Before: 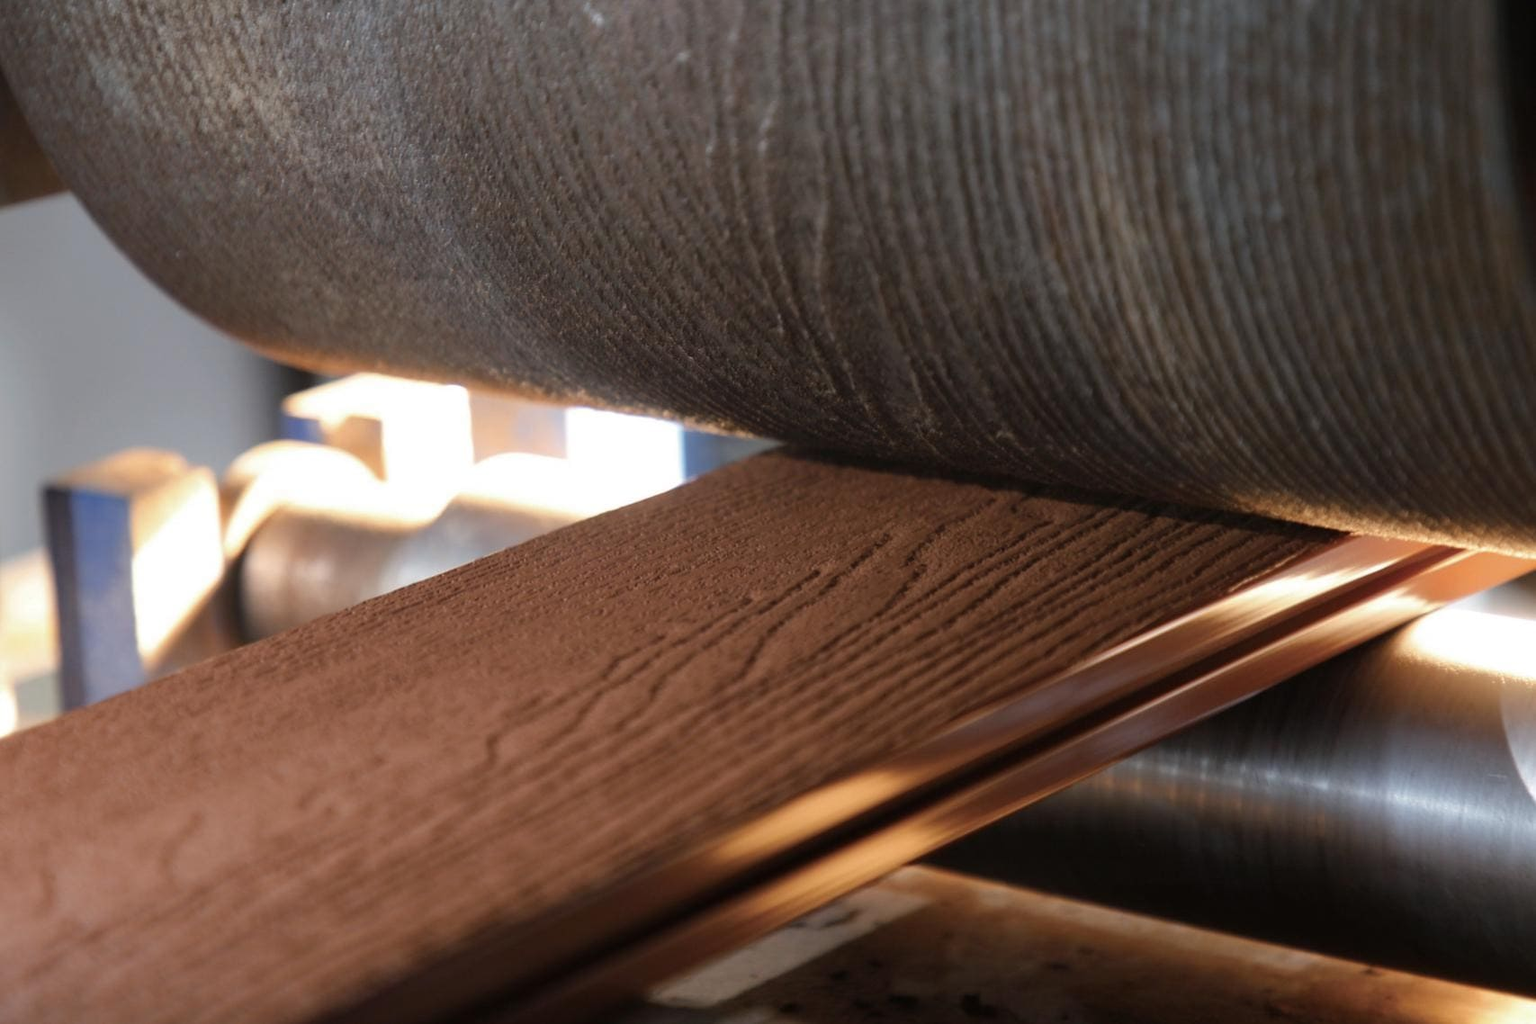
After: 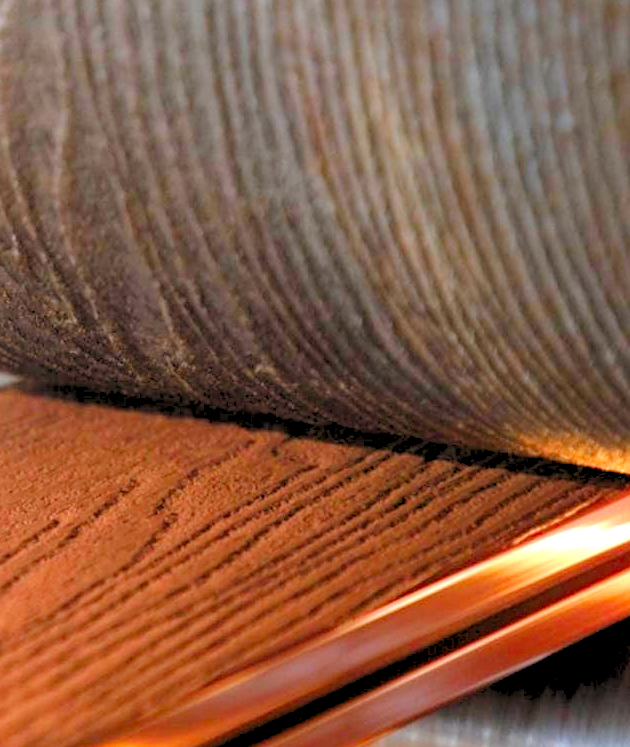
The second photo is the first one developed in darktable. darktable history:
crop and rotate: left 49.936%, top 10.094%, right 13.136%, bottom 24.256%
contrast brightness saturation: saturation 0.5
sharpen: amount 0.2
levels: levels [0.093, 0.434, 0.988]
exposure: black level correction 0, exposure 0.7 EV, compensate exposure bias true, compensate highlight preservation false
shadows and highlights: shadows 30.63, highlights -63.22, shadows color adjustment 98%, highlights color adjustment 58.61%, soften with gaussian
